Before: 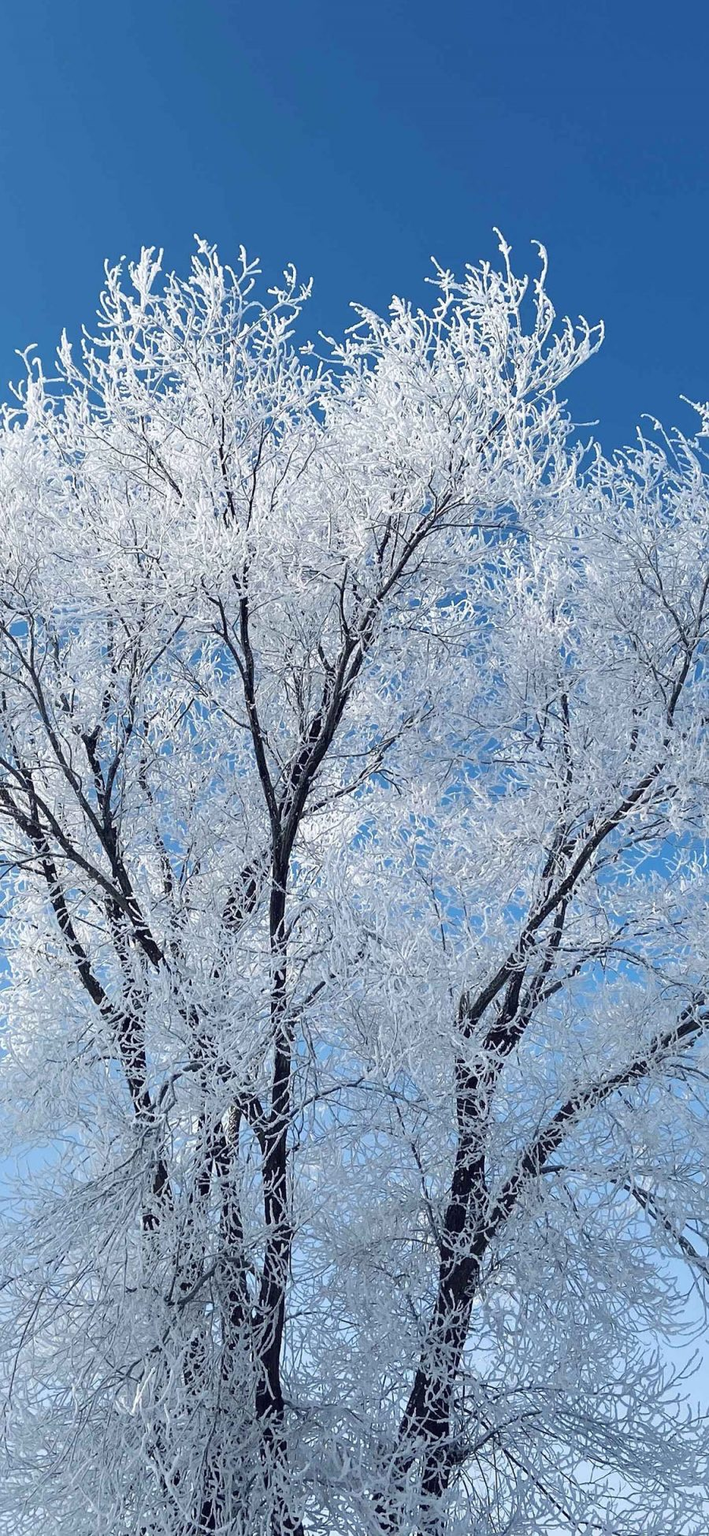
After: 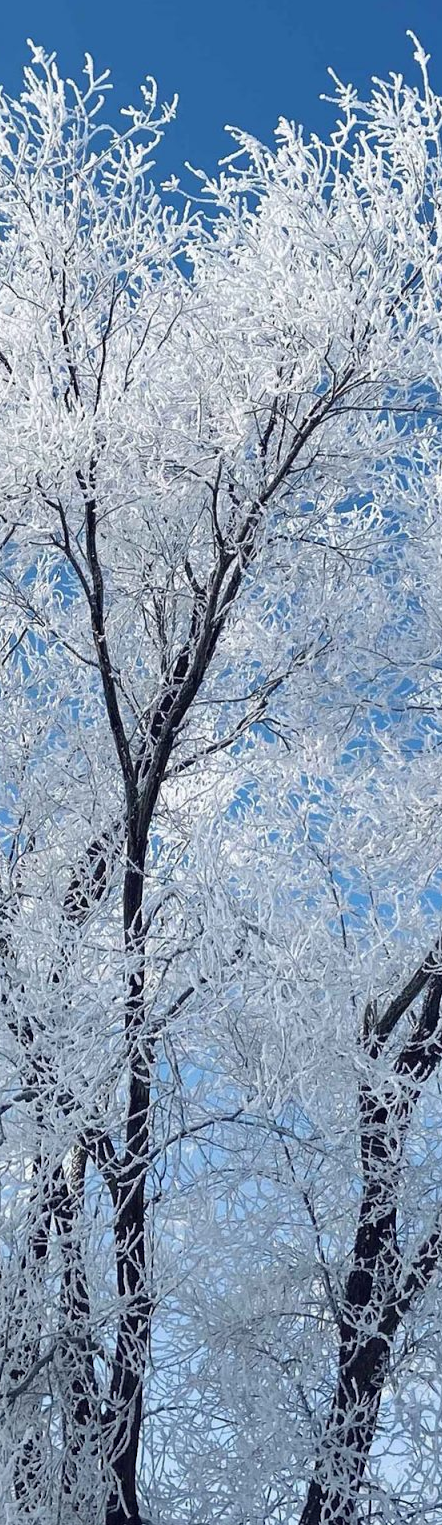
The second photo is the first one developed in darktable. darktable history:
crop and rotate: angle 0.017°, left 24.405%, top 13.217%, right 26.347%, bottom 8.458%
